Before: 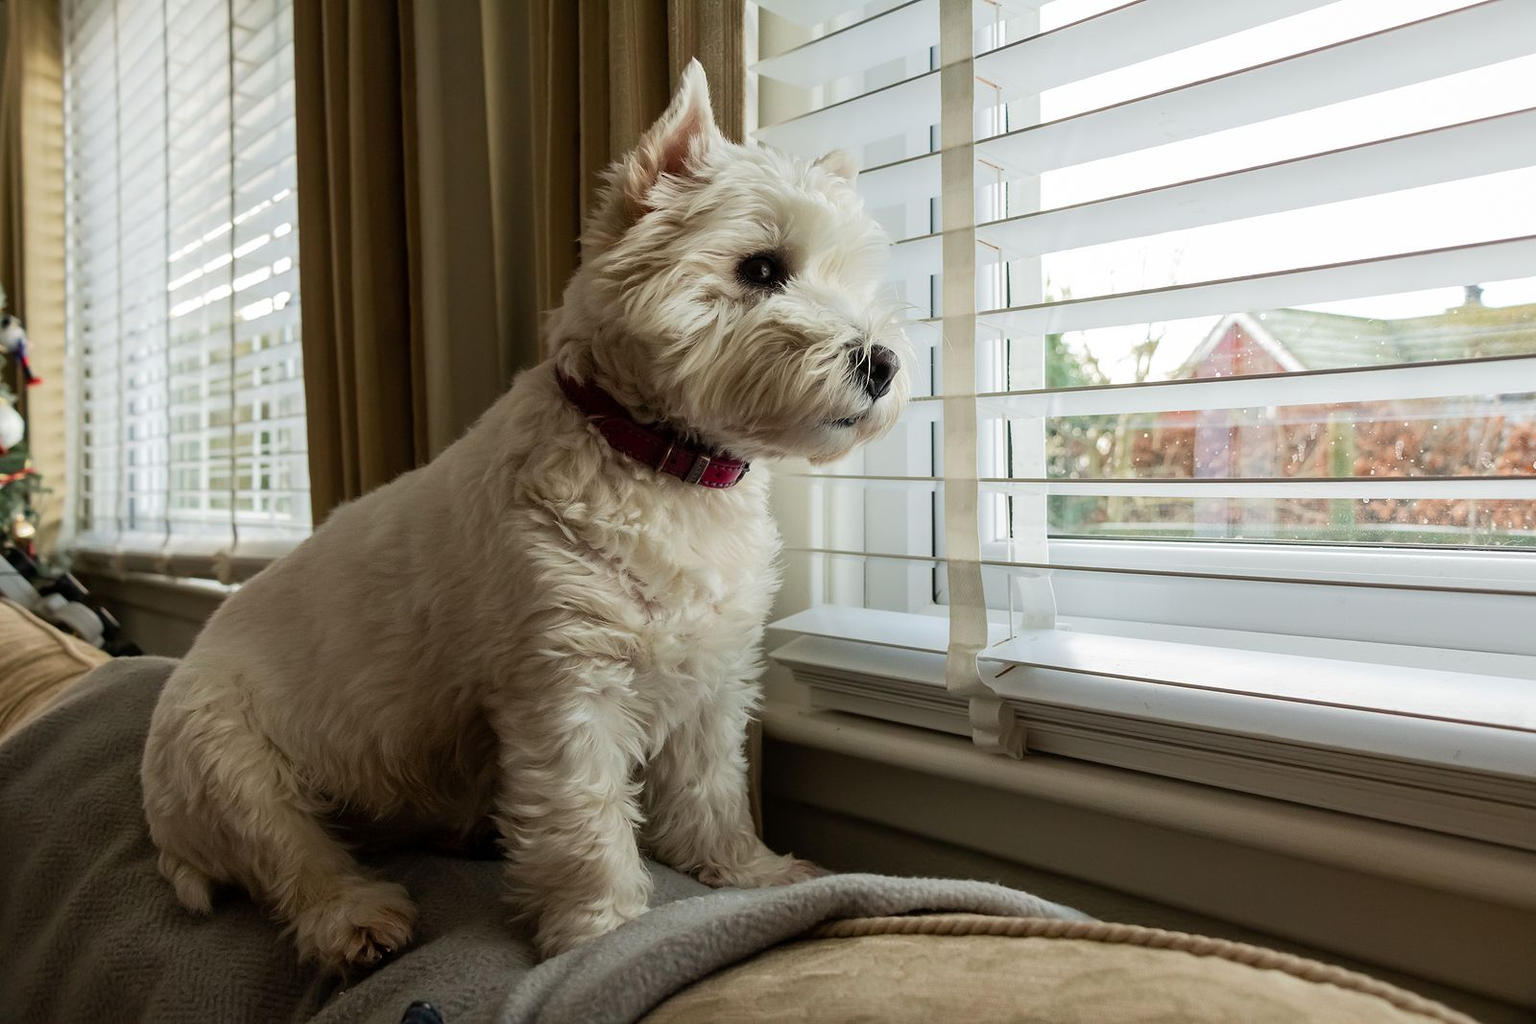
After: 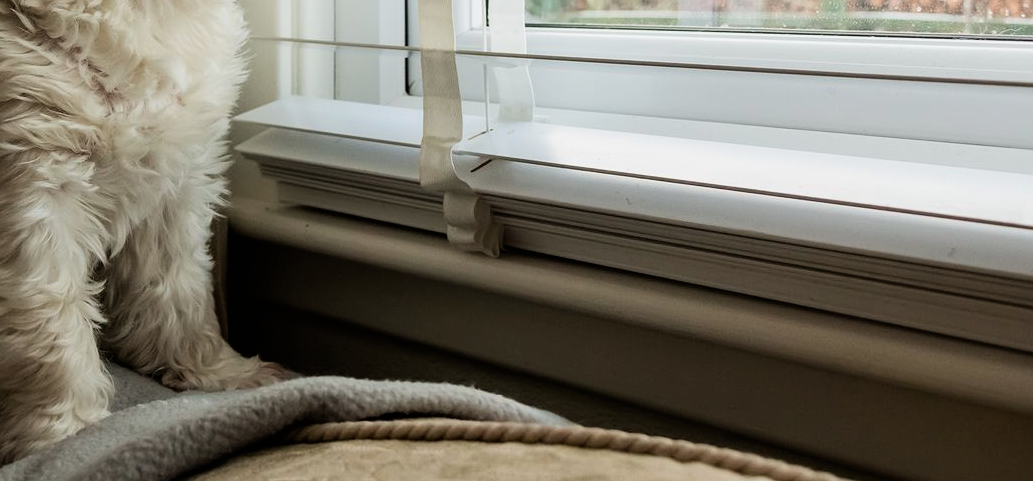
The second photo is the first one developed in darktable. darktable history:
crop and rotate: left 35.378%, top 50.047%, bottom 4.785%
filmic rgb: black relative exposure -8.09 EV, white relative exposure 3.01 EV, hardness 5.41, contrast 1.242, iterations of high-quality reconstruction 0
